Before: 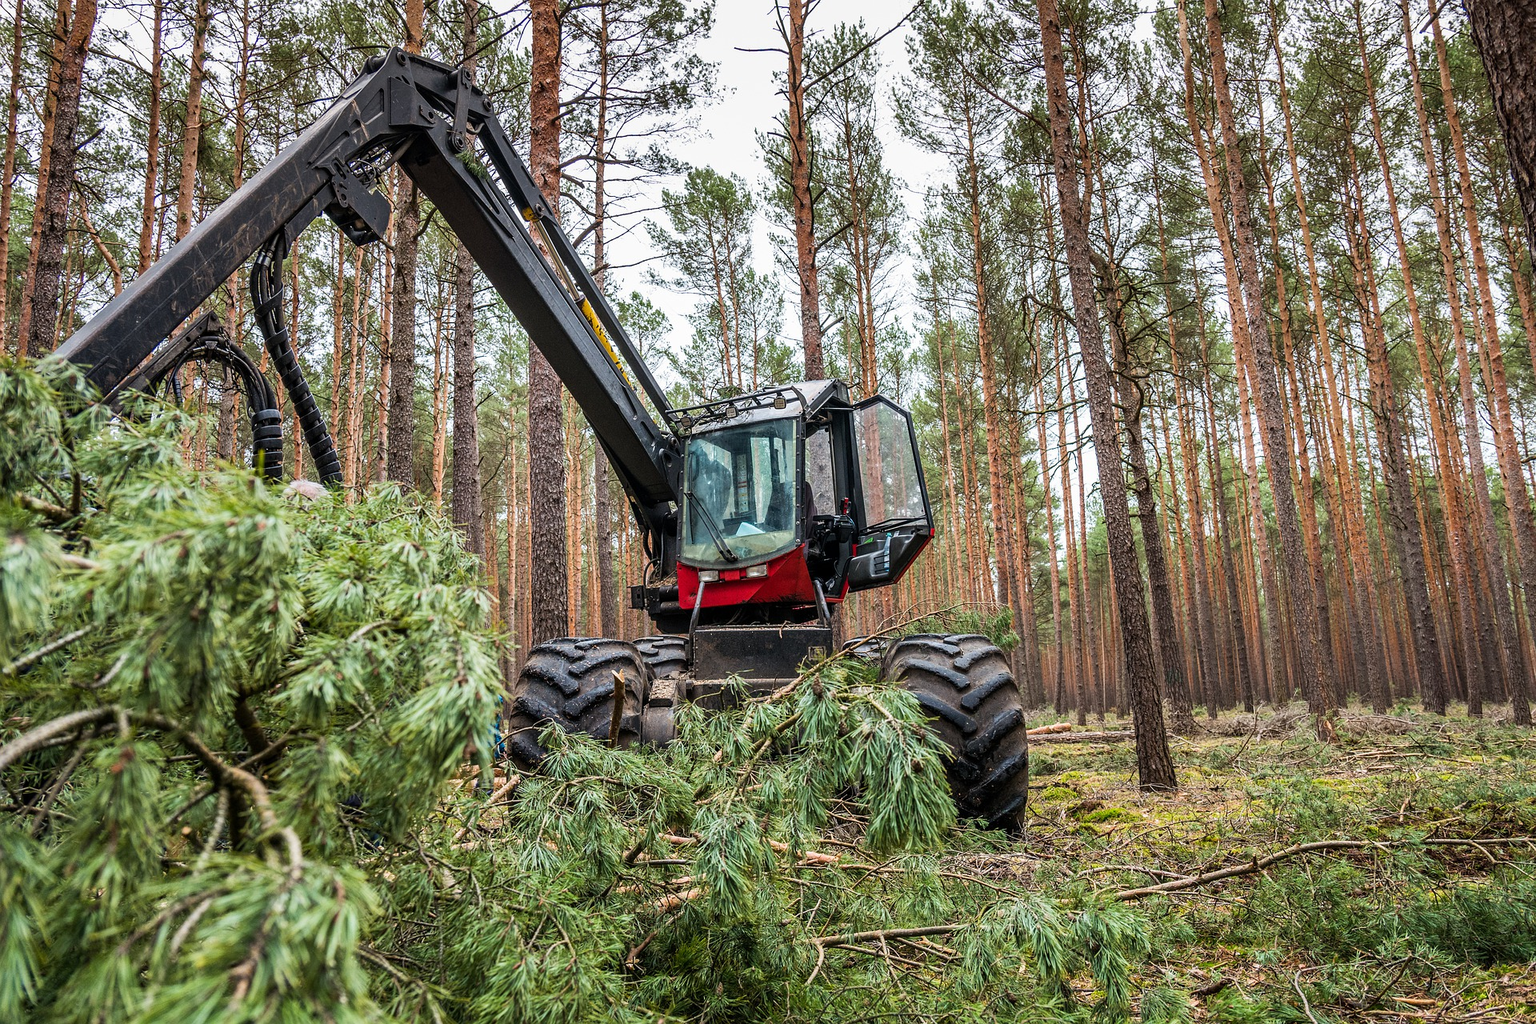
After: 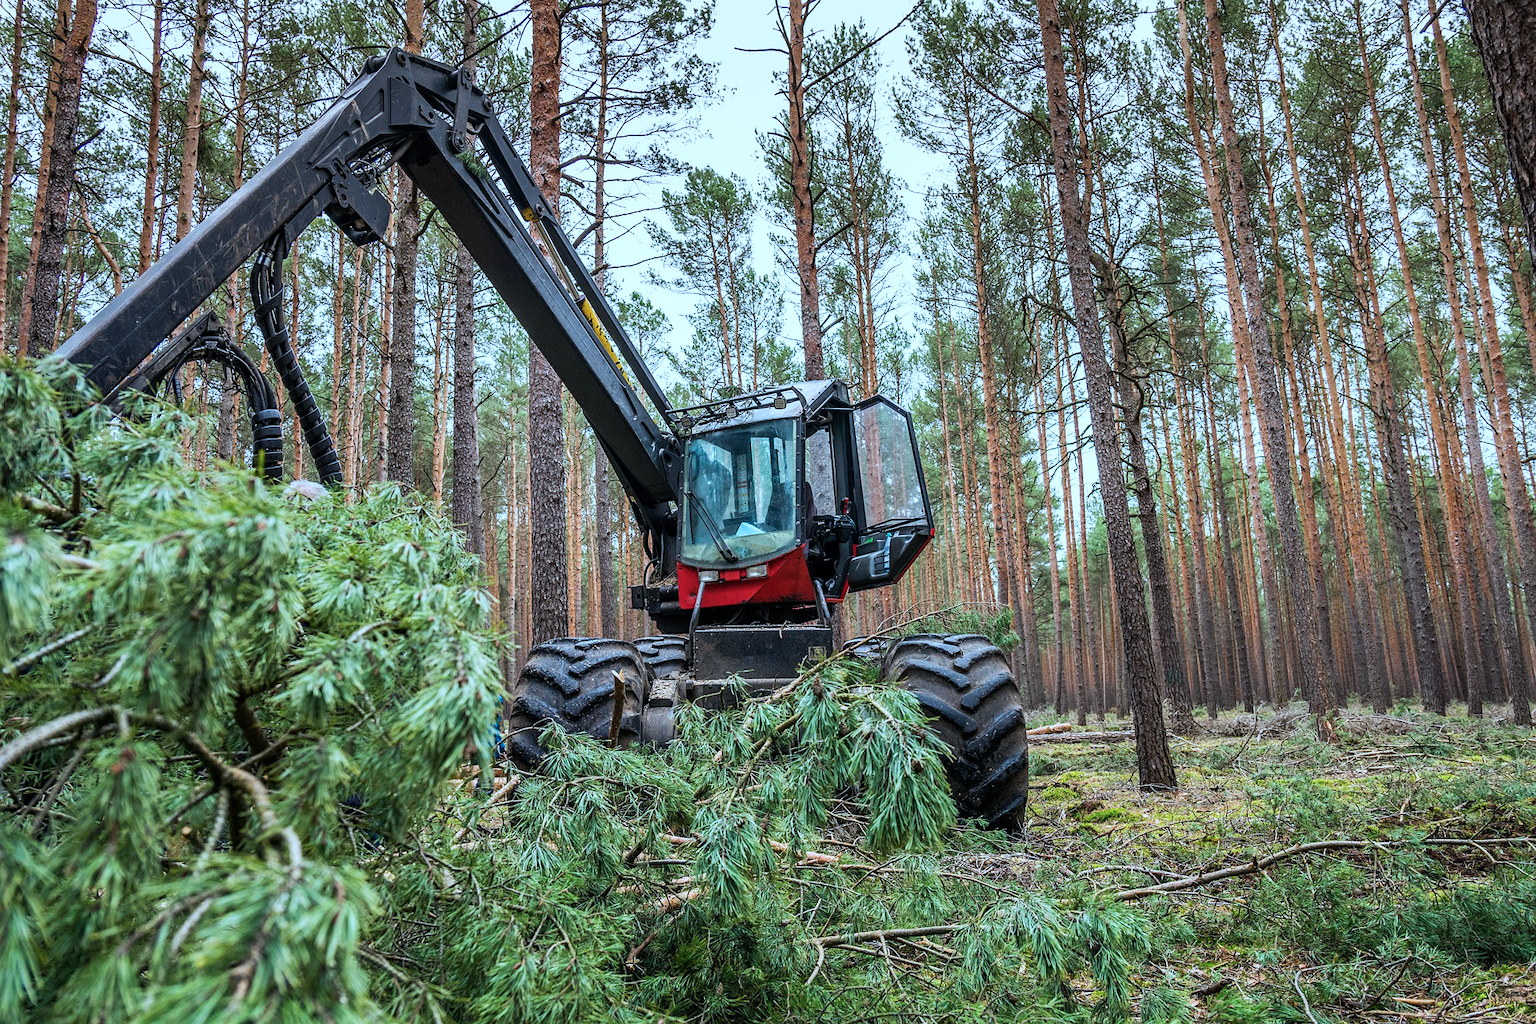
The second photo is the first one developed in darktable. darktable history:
color calibration: x 0.382, y 0.372, temperature 3884.9 K
